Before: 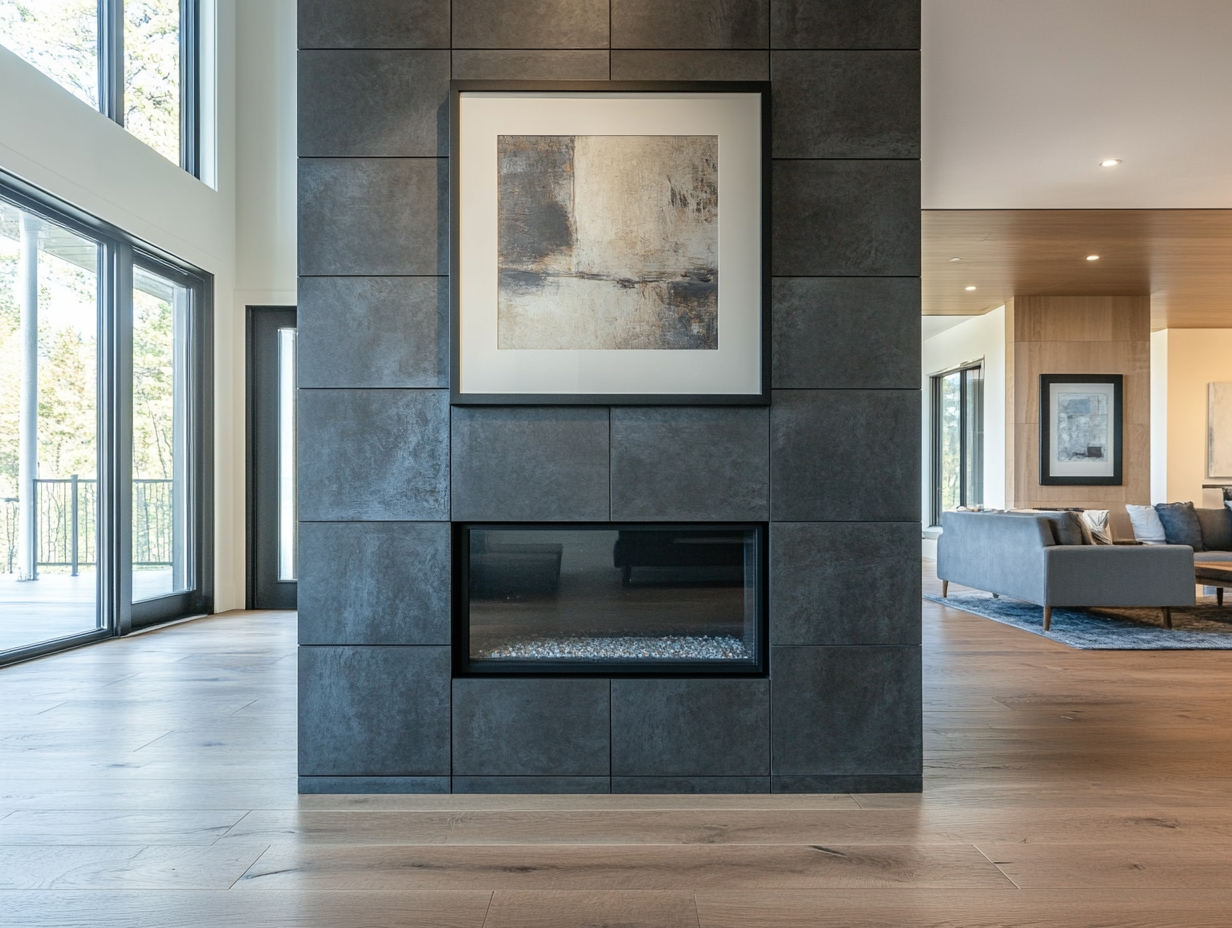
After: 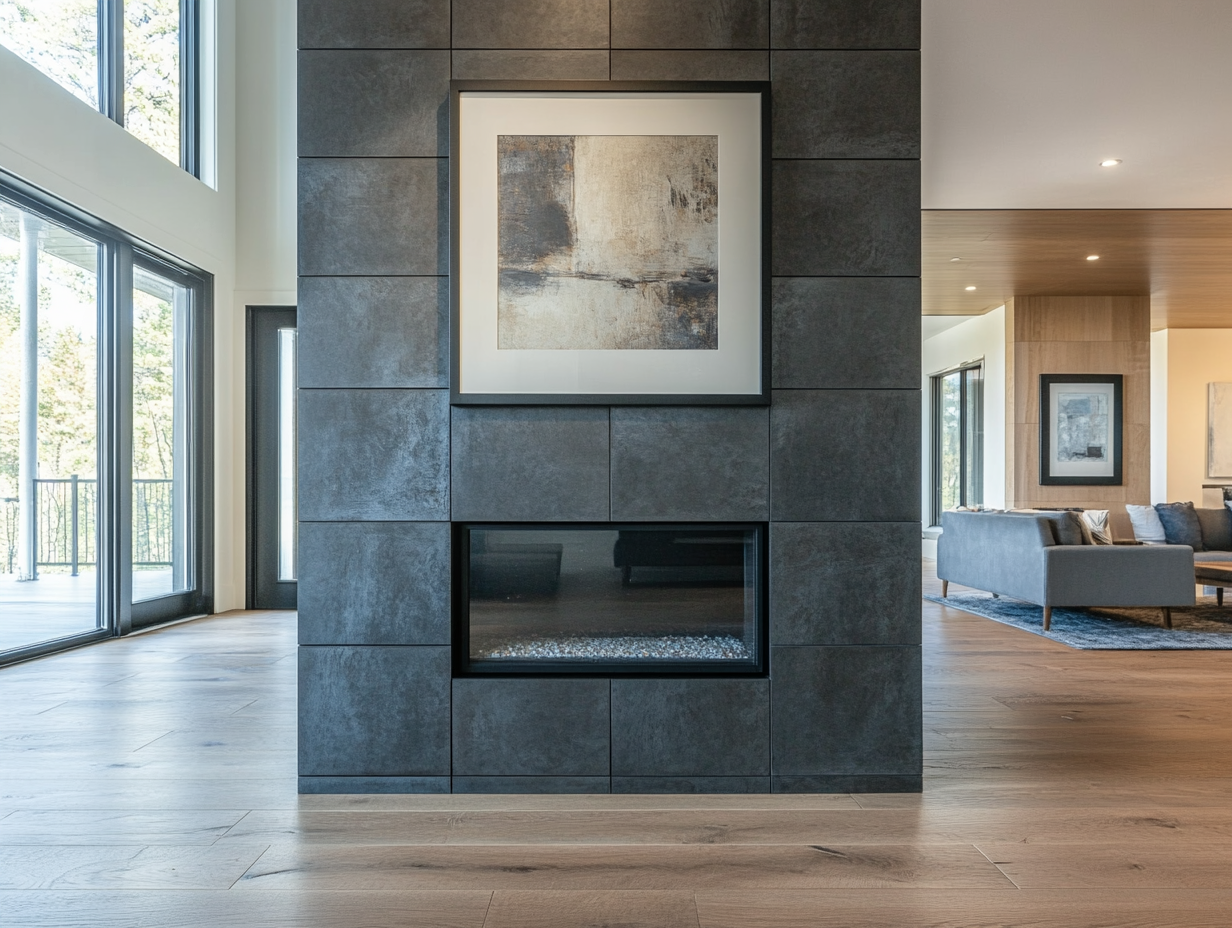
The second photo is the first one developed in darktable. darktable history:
exposure: compensate highlight preservation false
local contrast: detail 110%
